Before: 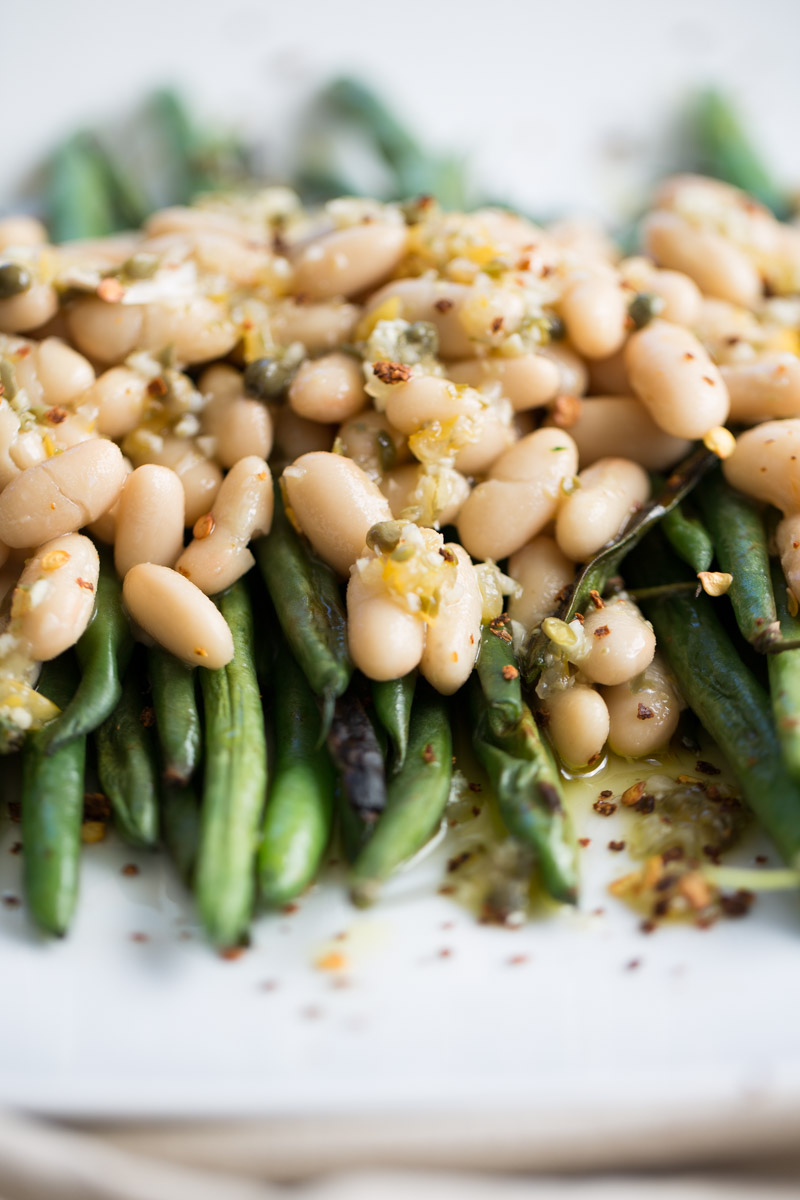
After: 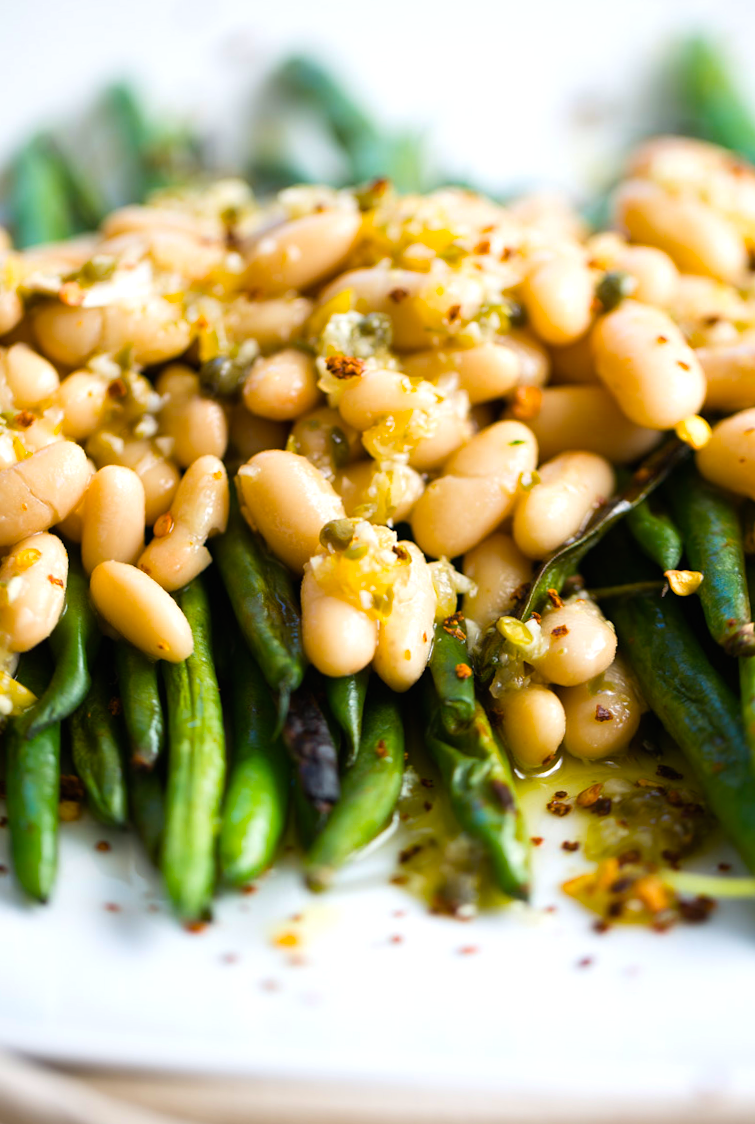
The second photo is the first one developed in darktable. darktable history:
rotate and perspective: rotation 0.062°, lens shift (vertical) 0.115, lens shift (horizontal) -0.133, crop left 0.047, crop right 0.94, crop top 0.061, crop bottom 0.94
local contrast: mode bilateral grid, contrast 100, coarseness 100, detail 91%, midtone range 0.2
color balance rgb: linear chroma grading › global chroma 50%, perceptual saturation grading › global saturation 2.34%, global vibrance 6.64%, contrast 12.71%, saturation formula JzAzBz (2021)
